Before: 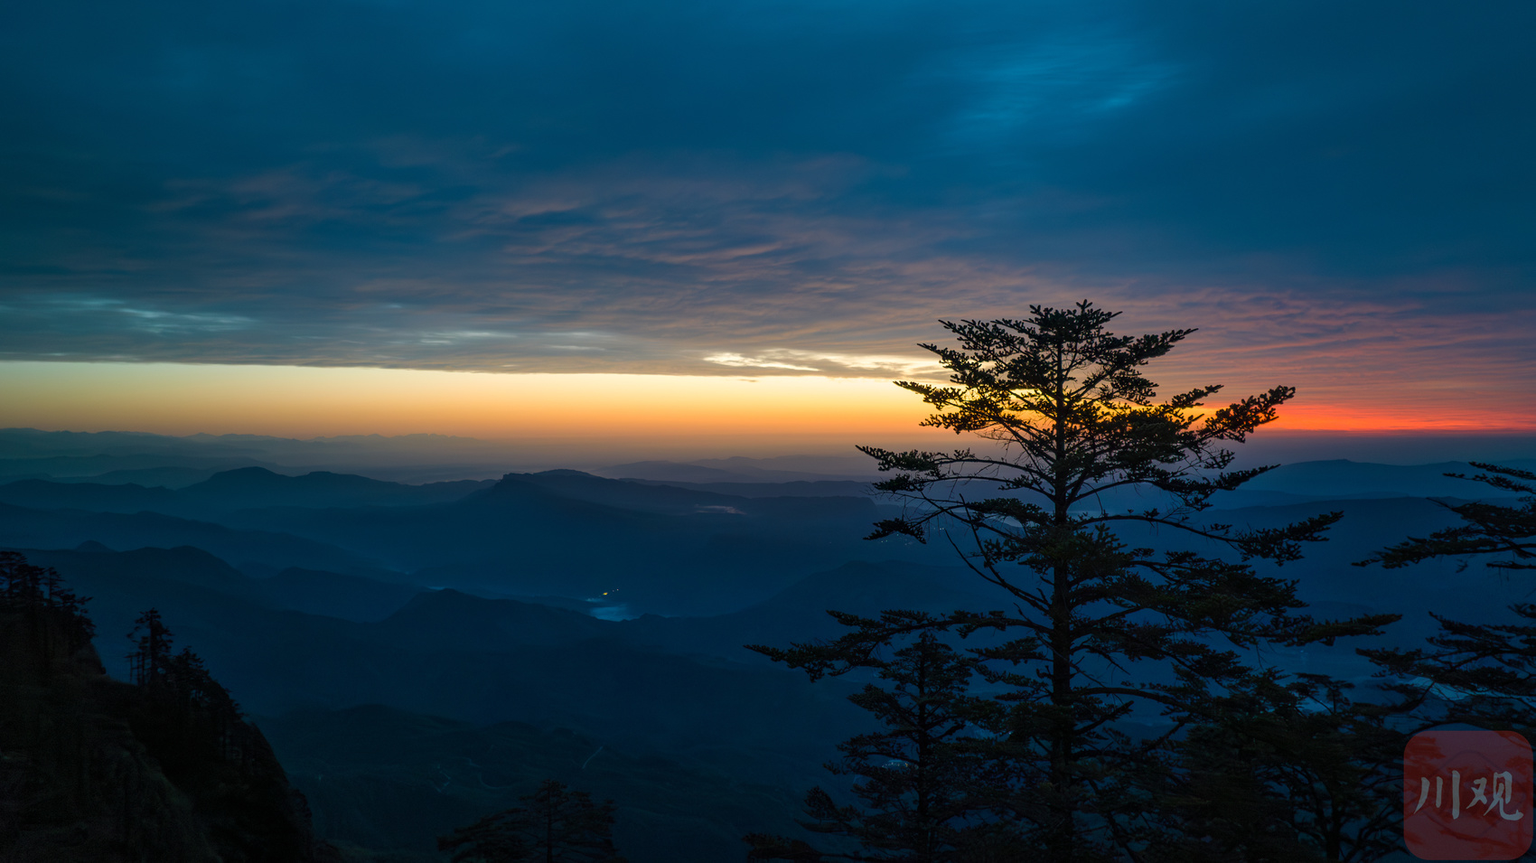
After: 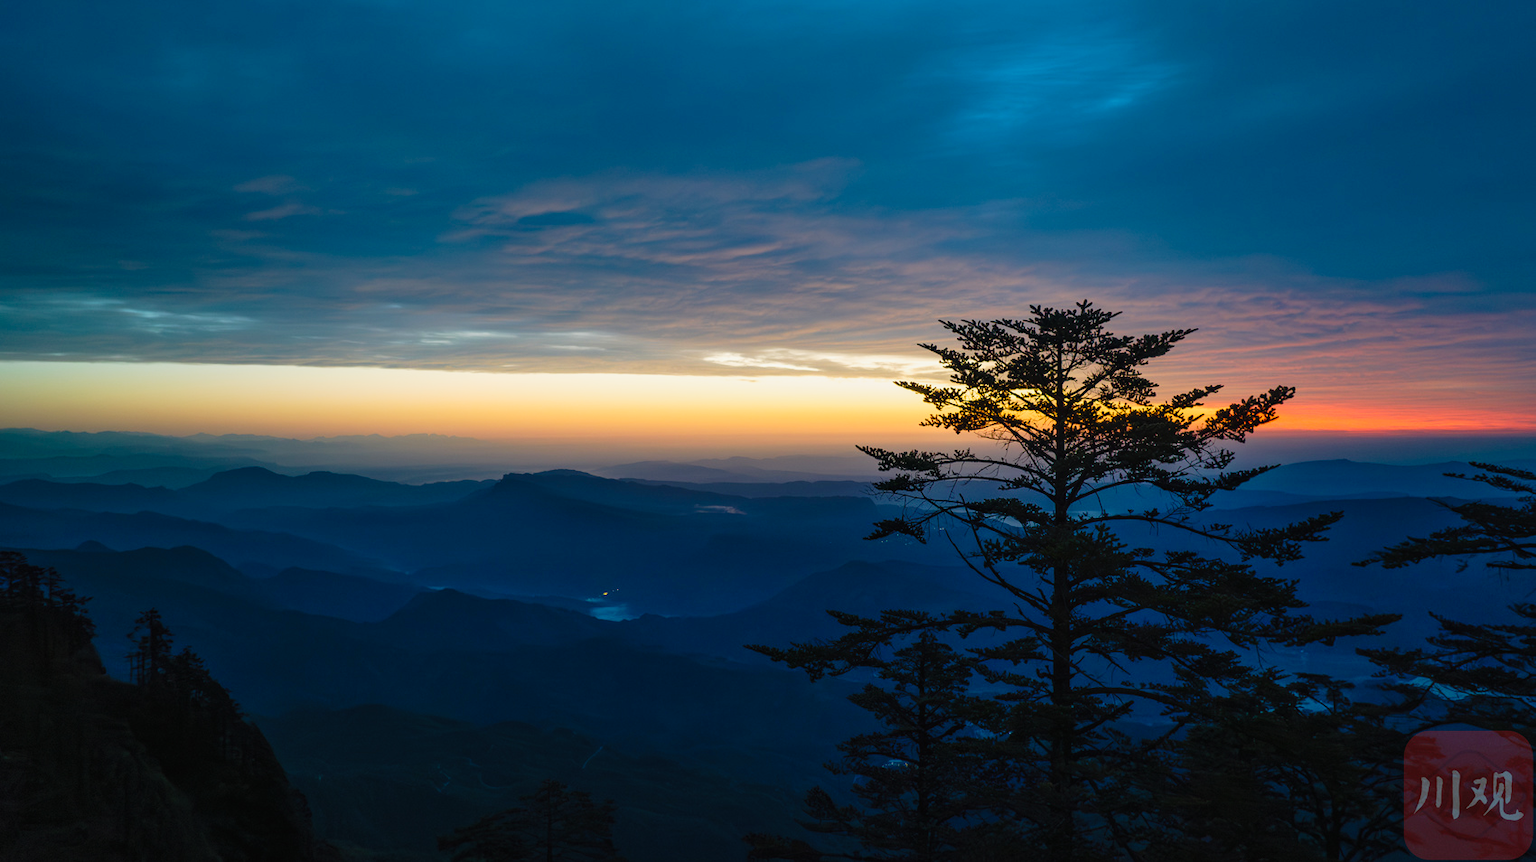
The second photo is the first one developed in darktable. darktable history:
tone curve: curves: ch0 [(0, 0.012) (0.144, 0.137) (0.326, 0.386) (0.489, 0.573) (0.656, 0.763) (0.849, 0.902) (1, 0.974)]; ch1 [(0, 0) (0.366, 0.367) (0.475, 0.453) (0.487, 0.501) (0.519, 0.527) (0.544, 0.579) (0.562, 0.619) (0.622, 0.694) (1, 1)]; ch2 [(0, 0) (0.333, 0.346) (0.375, 0.375) (0.424, 0.43) (0.476, 0.492) (0.502, 0.503) (0.533, 0.541) (0.572, 0.615) (0.605, 0.656) (0.641, 0.709) (1, 1)], preserve colors none
